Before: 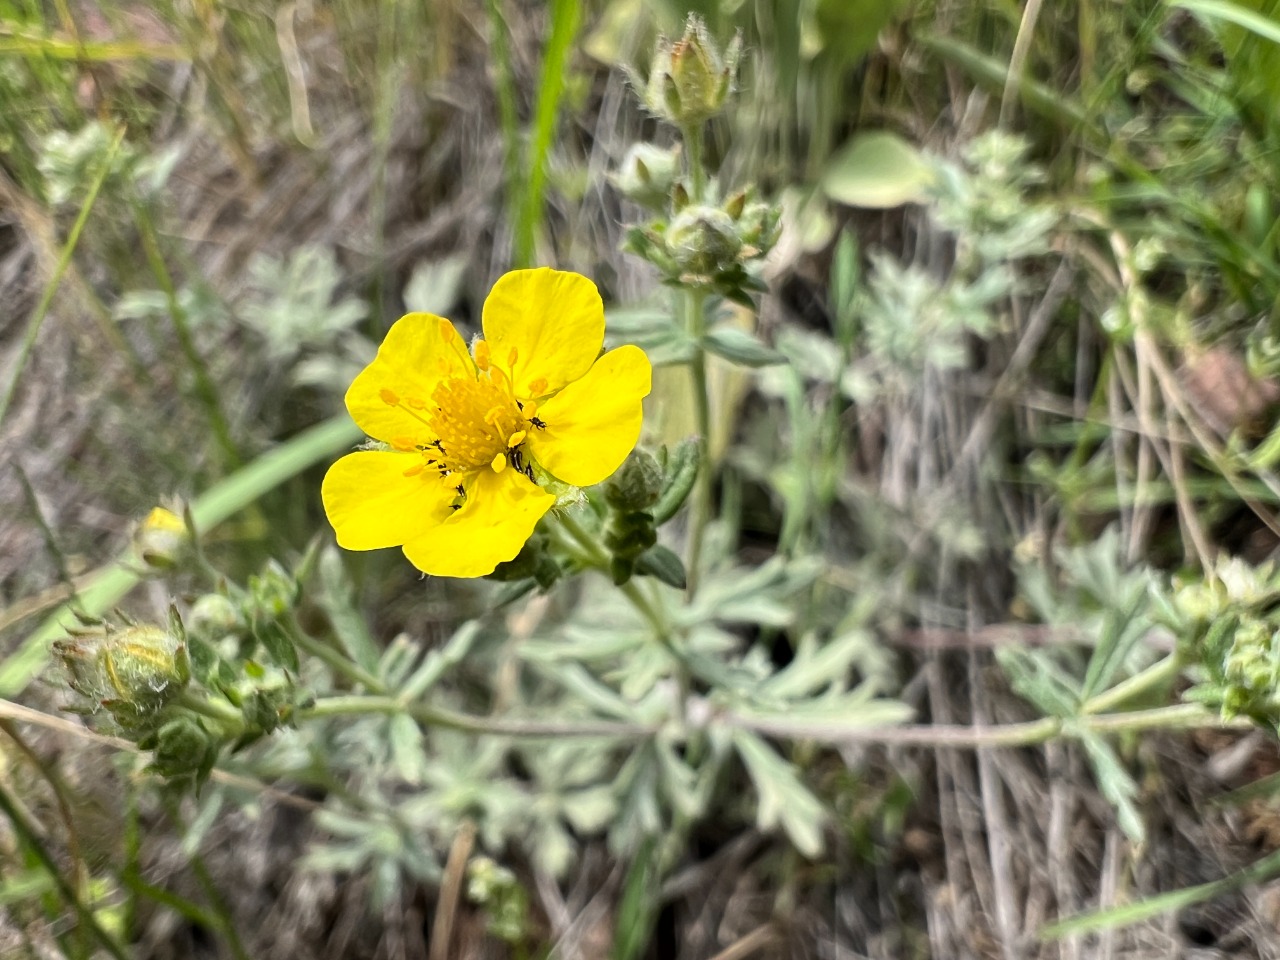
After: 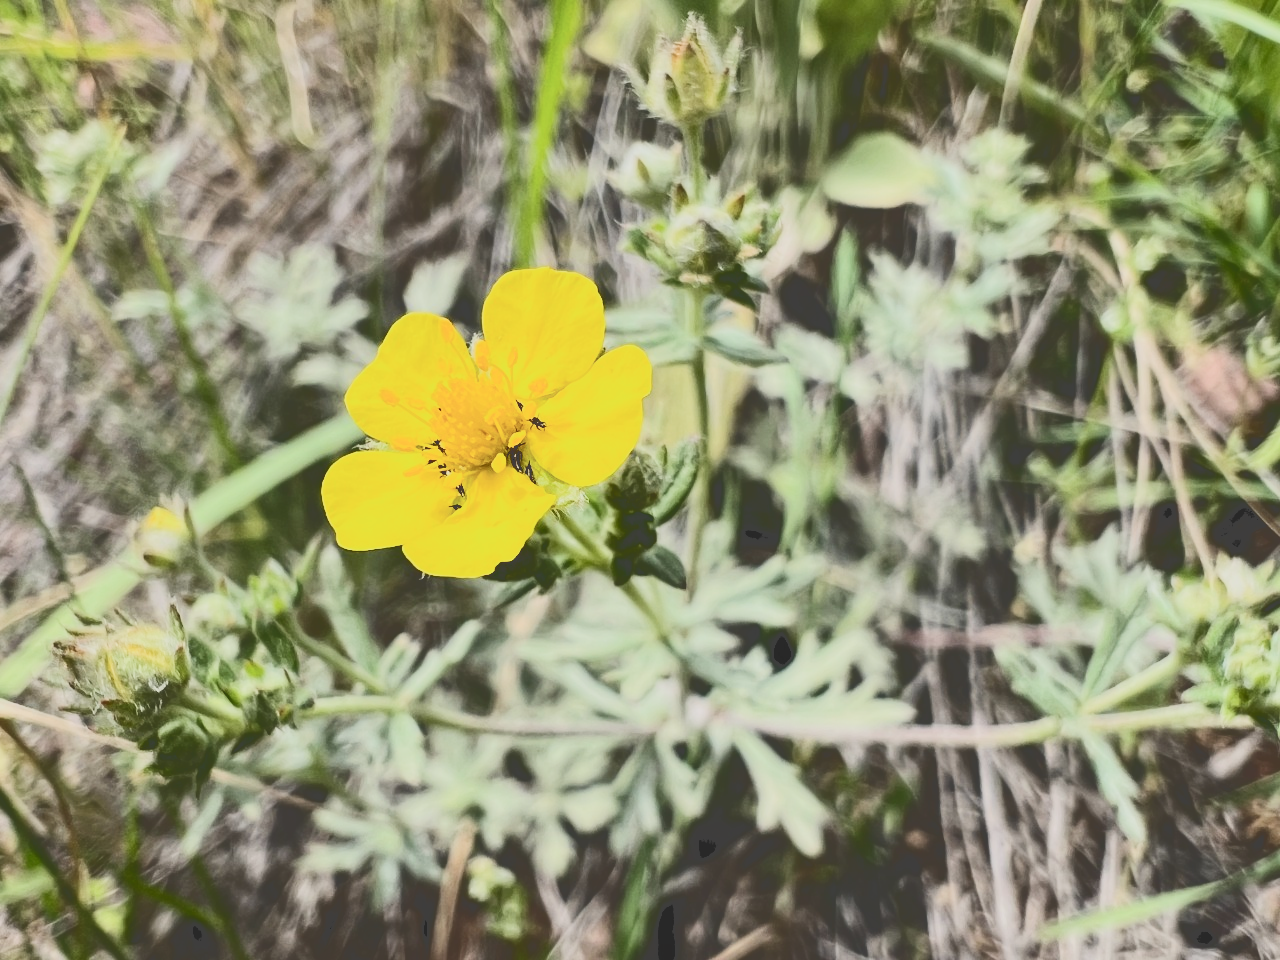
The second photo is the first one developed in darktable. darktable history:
filmic rgb: black relative exposure -7.65 EV, white relative exposure 4.56 EV, hardness 3.61
tone curve: curves: ch0 [(0, 0) (0.003, 0.26) (0.011, 0.26) (0.025, 0.26) (0.044, 0.257) (0.069, 0.257) (0.1, 0.257) (0.136, 0.255) (0.177, 0.258) (0.224, 0.272) (0.277, 0.294) (0.335, 0.346) (0.399, 0.422) (0.468, 0.536) (0.543, 0.657) (0.623, 0.757) (0.709, 0.823) (0.801, 0.872) (0.898, 0.92) (1, 1)], color space Lab, independent channels
